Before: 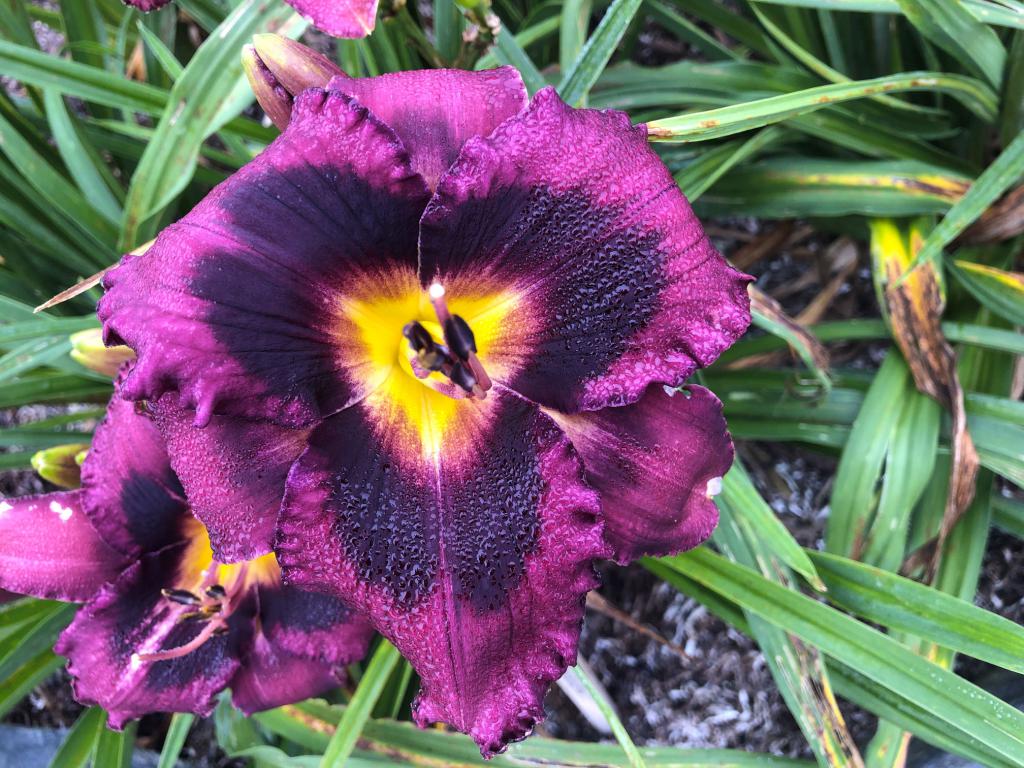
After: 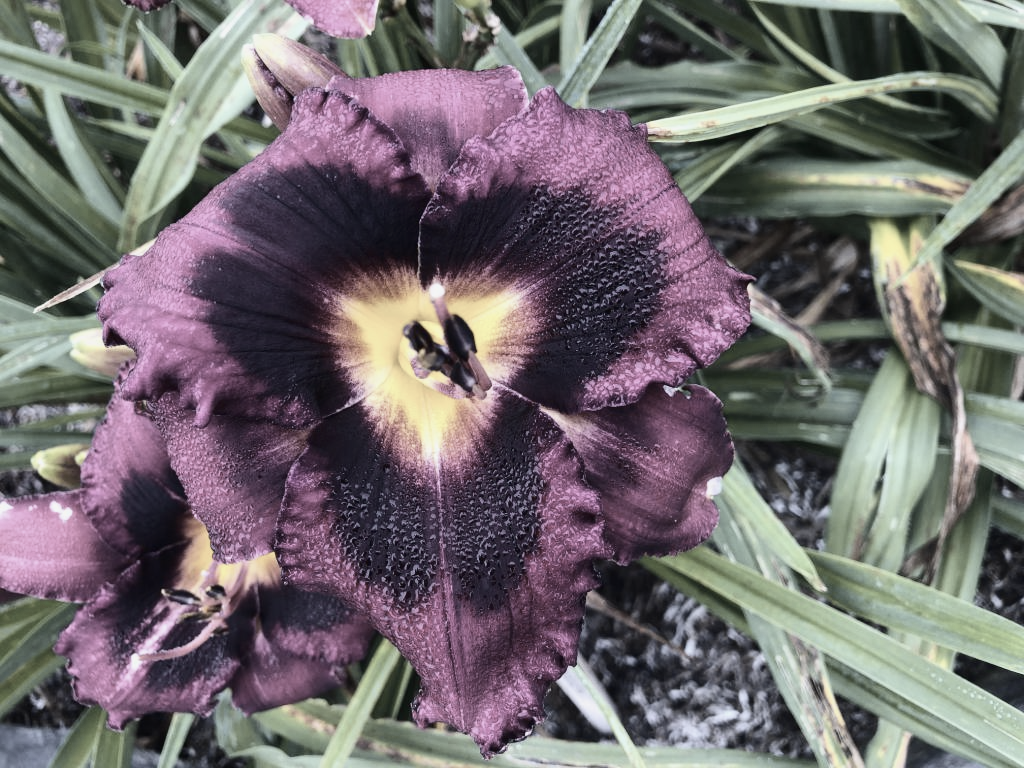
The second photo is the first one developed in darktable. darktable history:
tone curve: curves: ch0 [(0, 0.011) (0.139, 0.106) (0.295, 0.271) (0.499, 0.523) (0.739, 0.782) (0.857, 0.879) (1, 0.967)]; ch1 [(0, 0) (0.272, 0.249) (0.388, 0.385) (0.469, 0.456) (0.495, 0.497) (0.524, 0.518) (0.602, 0.623) (0.725, 0.779) (1, 1)]; ch2 [(0, 0) (0.125, 0.089) (0.353, 0.329) (0.443, 0.408) (0.502, 0.499) (0.548, 0.549) (0.608, 0.635) (1, 1)], color space Lab, independent channels, preserve colors none
color correction: saturation 0.3
